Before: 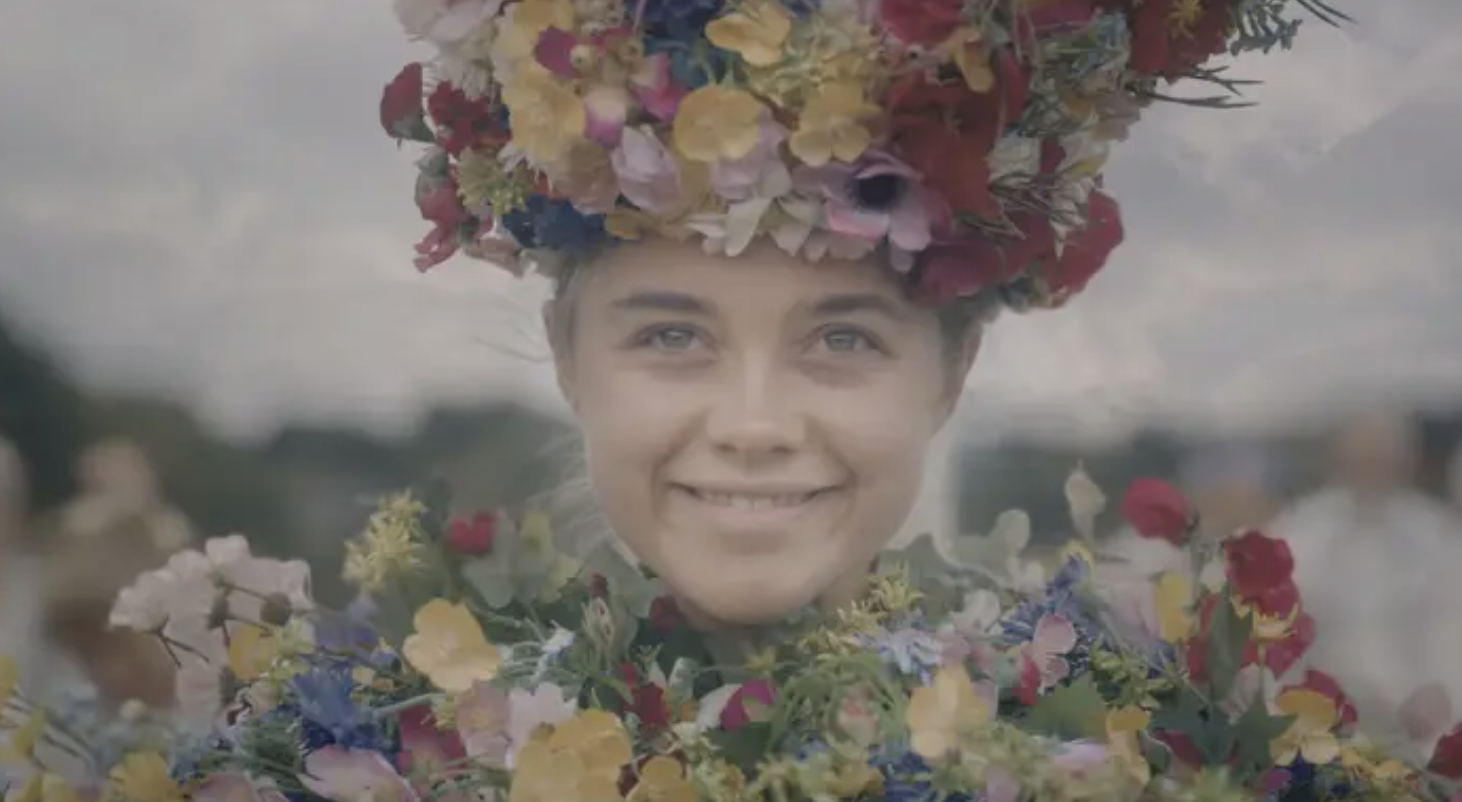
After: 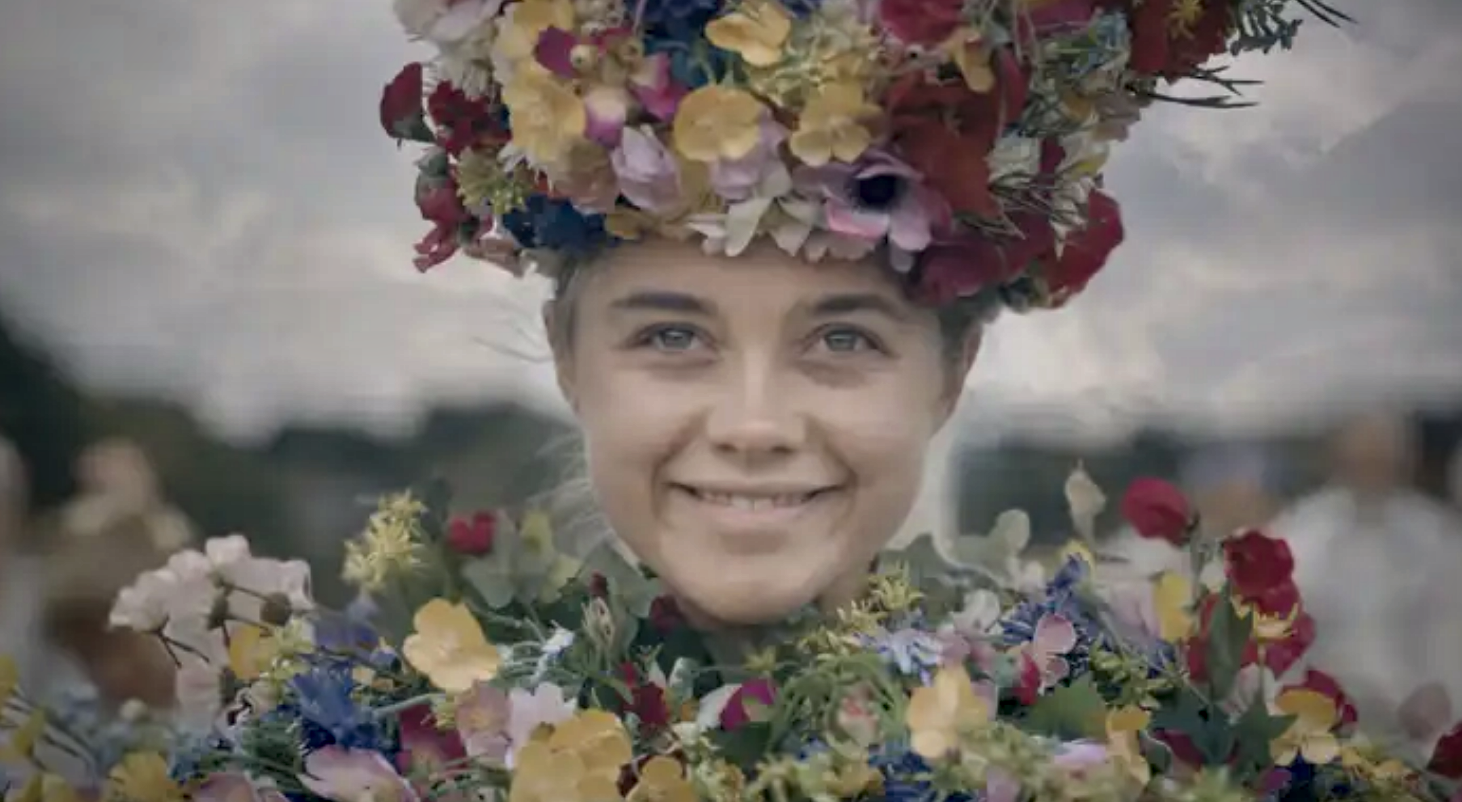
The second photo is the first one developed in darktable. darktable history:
contrast equalizer: y [[0.6 ×6], [0.55 ×6], [0 ×6], [0 ×6], [0 ×6]]
vignetting: brightness -0.599, saturation 0.002
haze removal: compatibility mode true, adaptive false
tone equalizer: edges refinement/feathering 500, mask exposure compensation -1.57 EV, preserve details no
